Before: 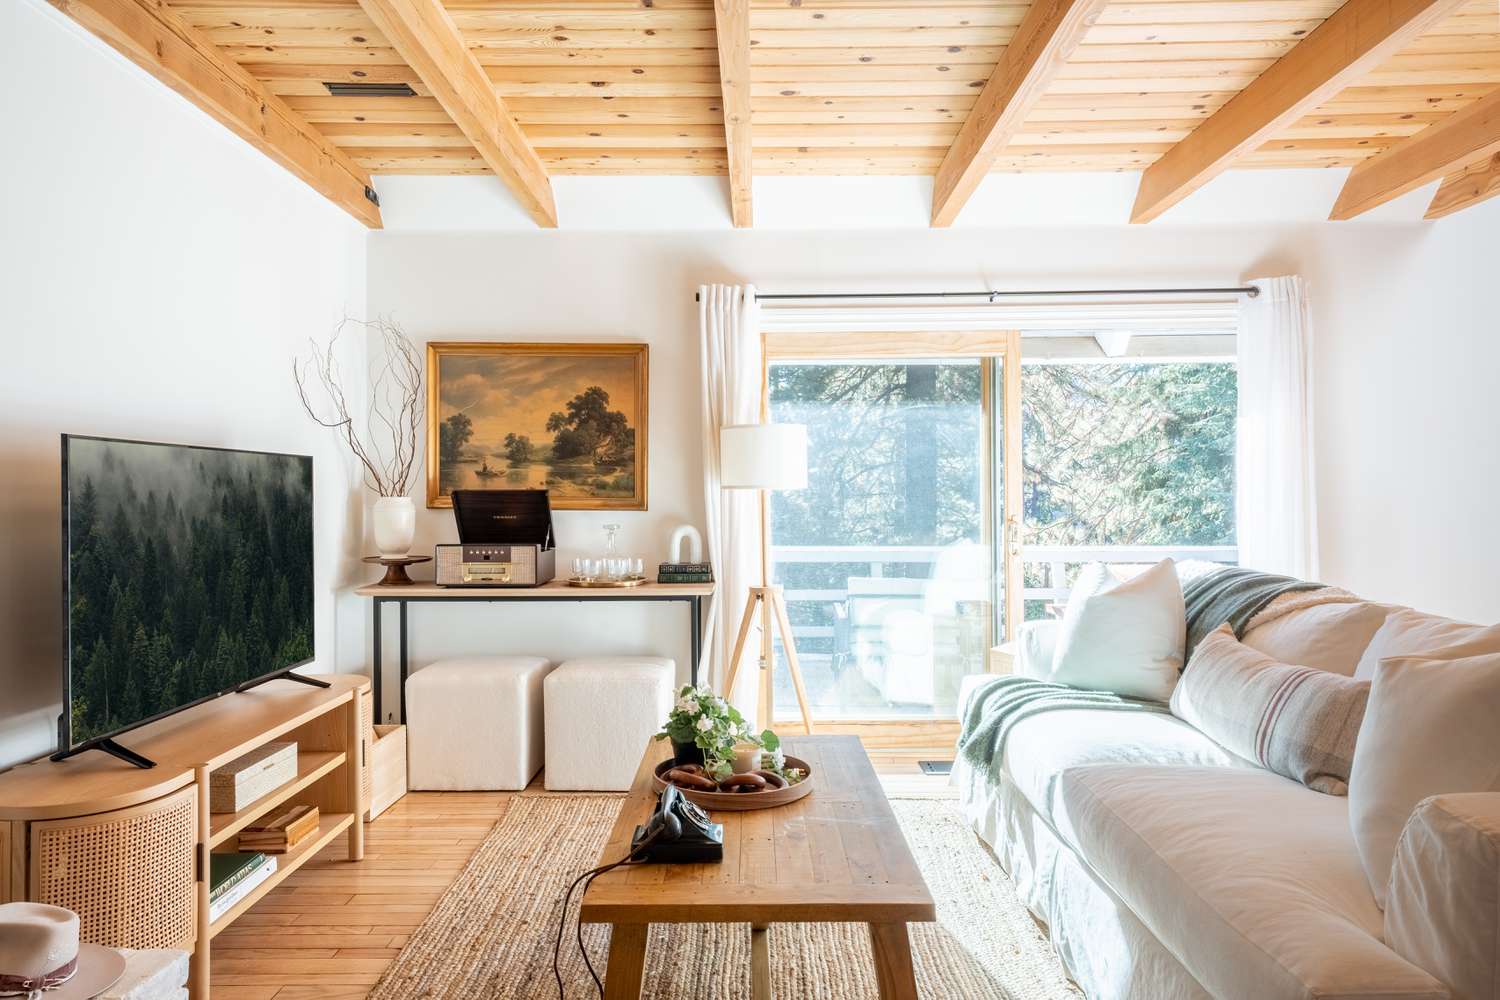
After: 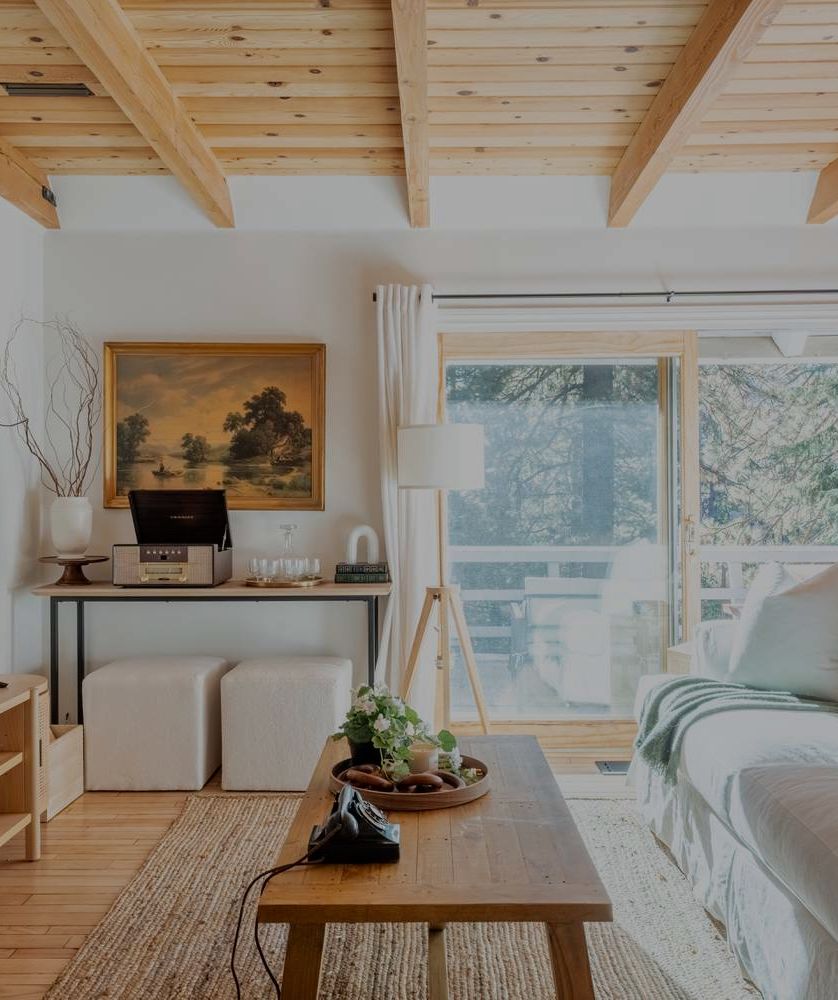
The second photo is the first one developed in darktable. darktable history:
exposure: black level correction 0, exposure 0.703 EV, compensate exposure bias true, compensate highlight preservation false
crop: left 21.551%, right 22.576%
tone equalizer: -8 EV -1.98 EV, -7 EV -2 EV, -6 EV -1.99 EV, -5 EV -1.96 EV, -4 EV -1.96 EV, -3 EV -1.98 EV, -2 EV -1.97 EV, -1 EV -1.63 EV, +0 EV -1.97 EV
